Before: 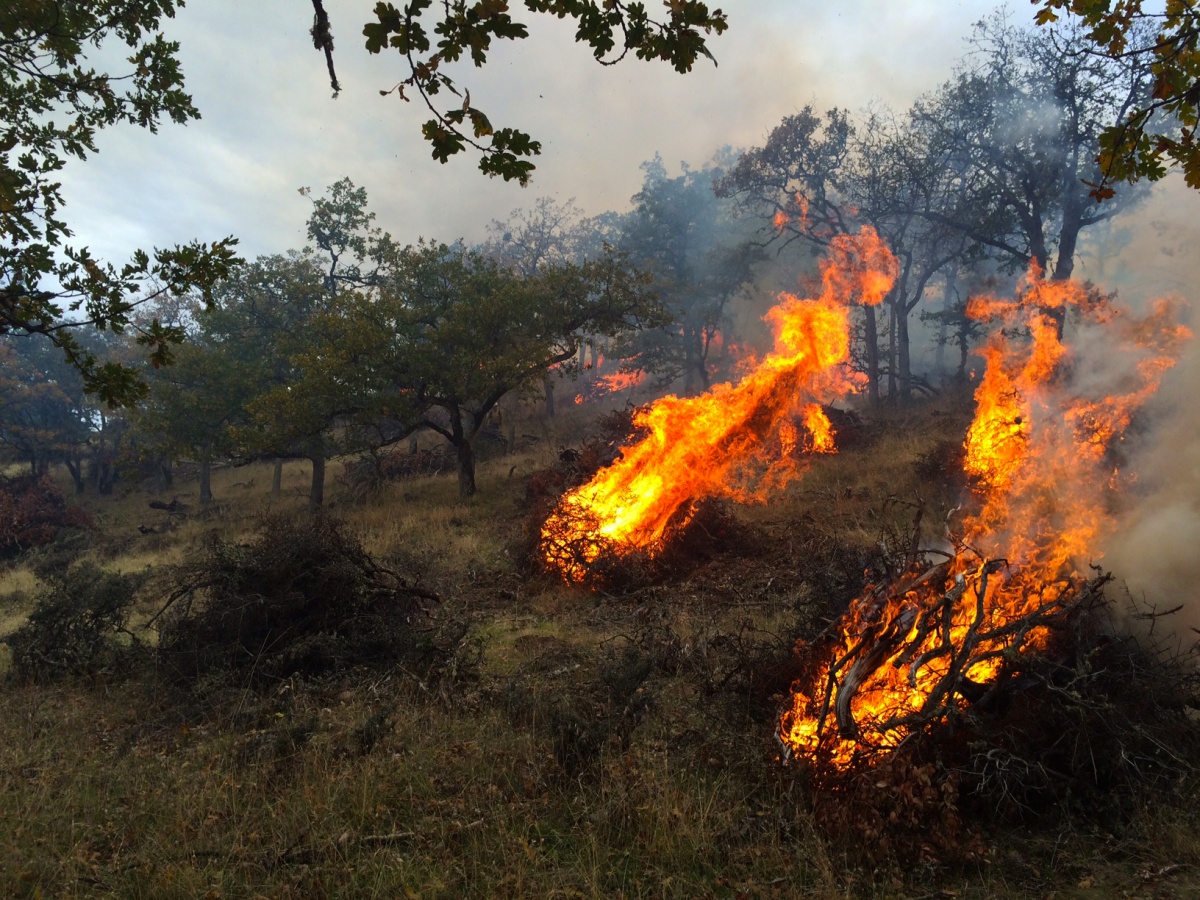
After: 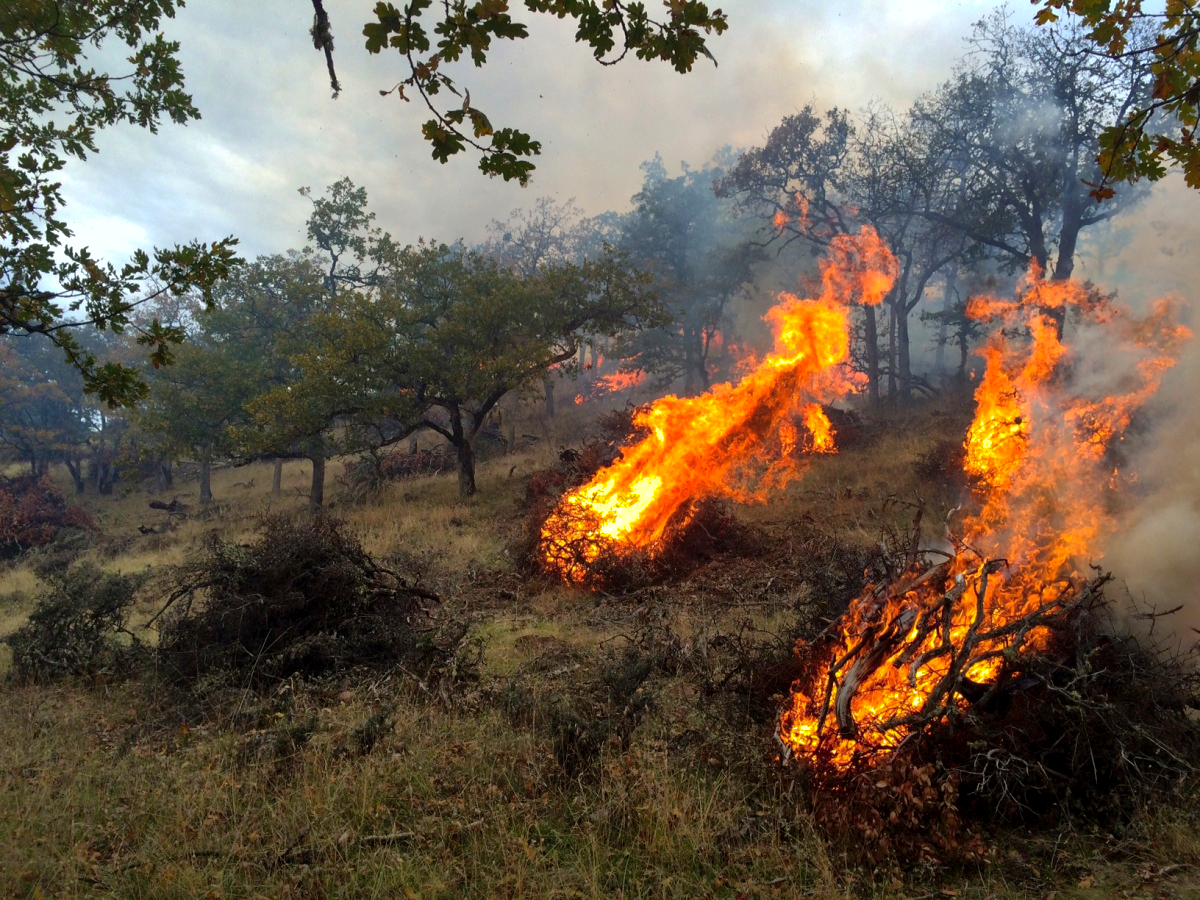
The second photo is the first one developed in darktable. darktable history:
color balance rgb: shadows lift › luminance -10%, highlights gain › luminance 10%, saturation formula JzAzBz (2021)
exposure: black level correction 0.002, exposure 0.15 EV, compensate highlight preservation false
shadows and highlights: on, module defaults
